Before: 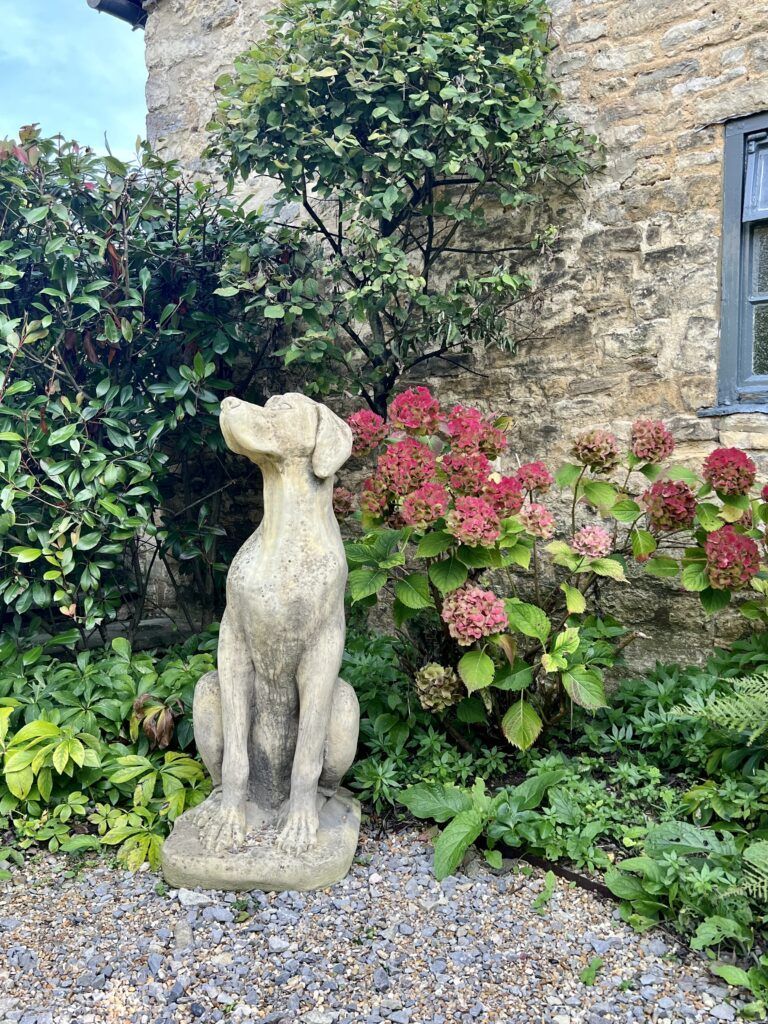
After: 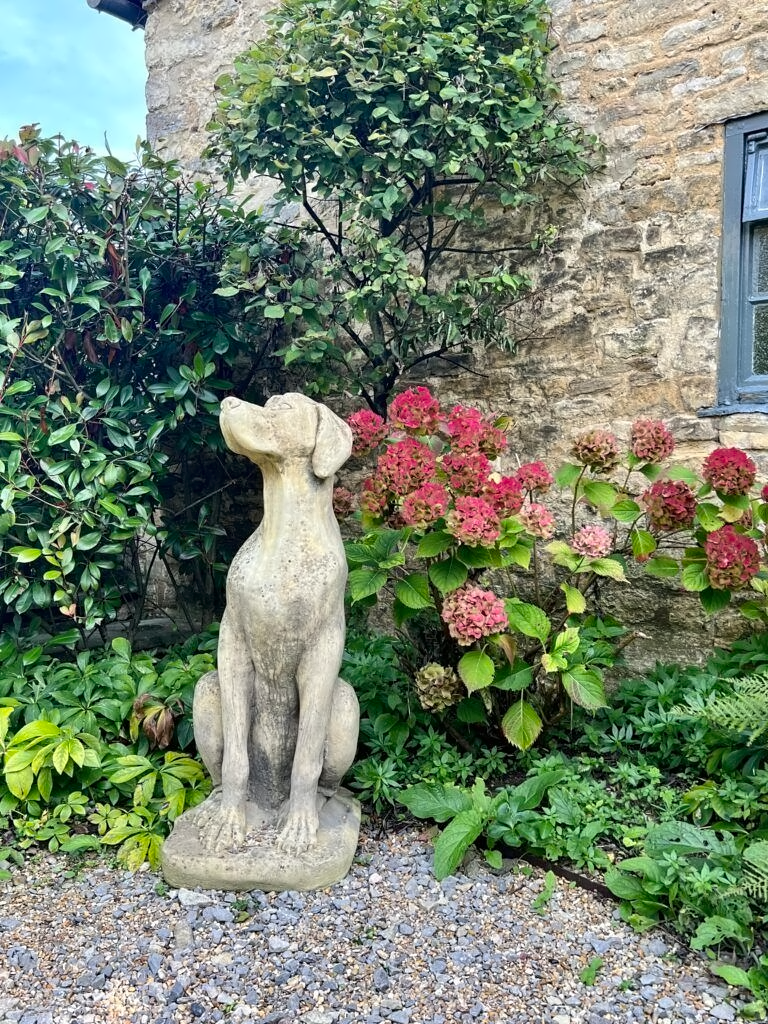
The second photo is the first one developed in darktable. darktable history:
contrast equalizer: y [[0.5 ×4, 0.524, 0.59], [0.5 ×6], [0.5 ×6], [0, 0, 0, 0.01, 0.045, 0.012], [0, 0, 0, 0.044, 0.195, 0.131]]
